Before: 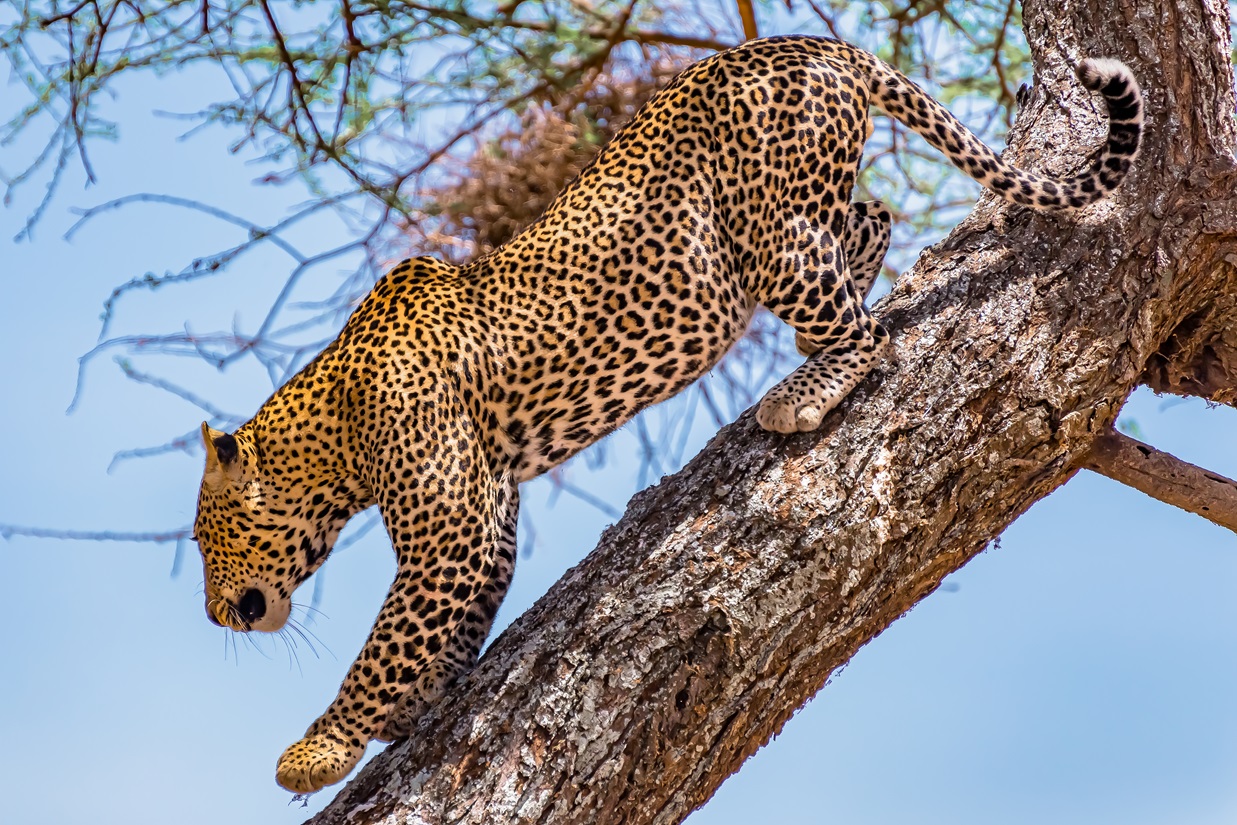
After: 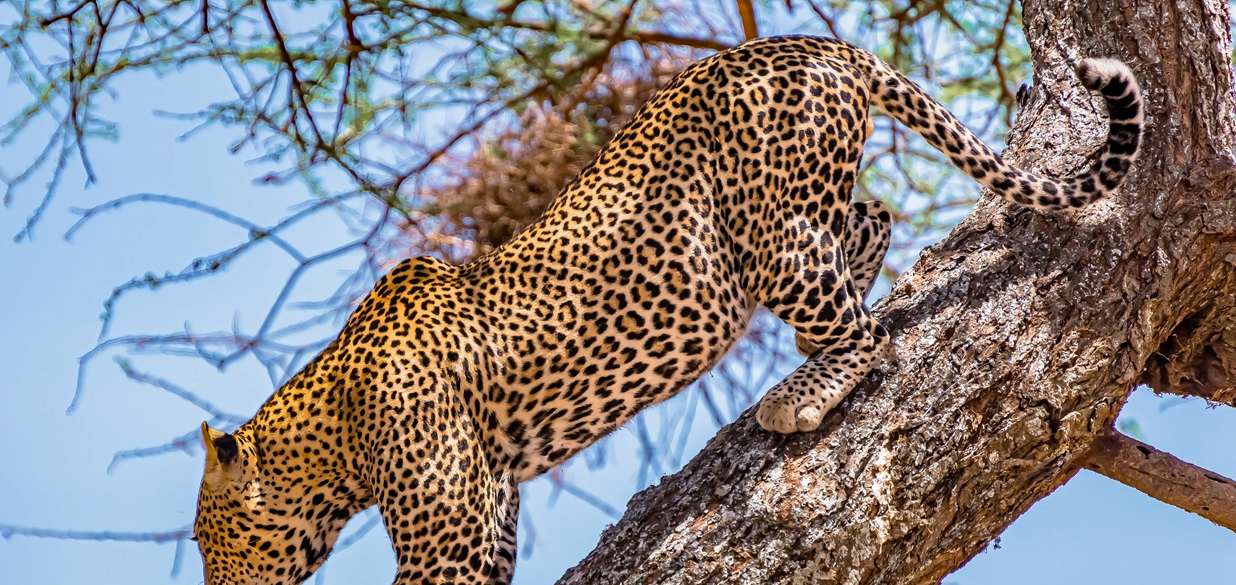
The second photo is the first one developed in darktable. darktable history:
crop: right 0%, bottom 29.013%
haze removal: compatibility mode true, adaptive false
